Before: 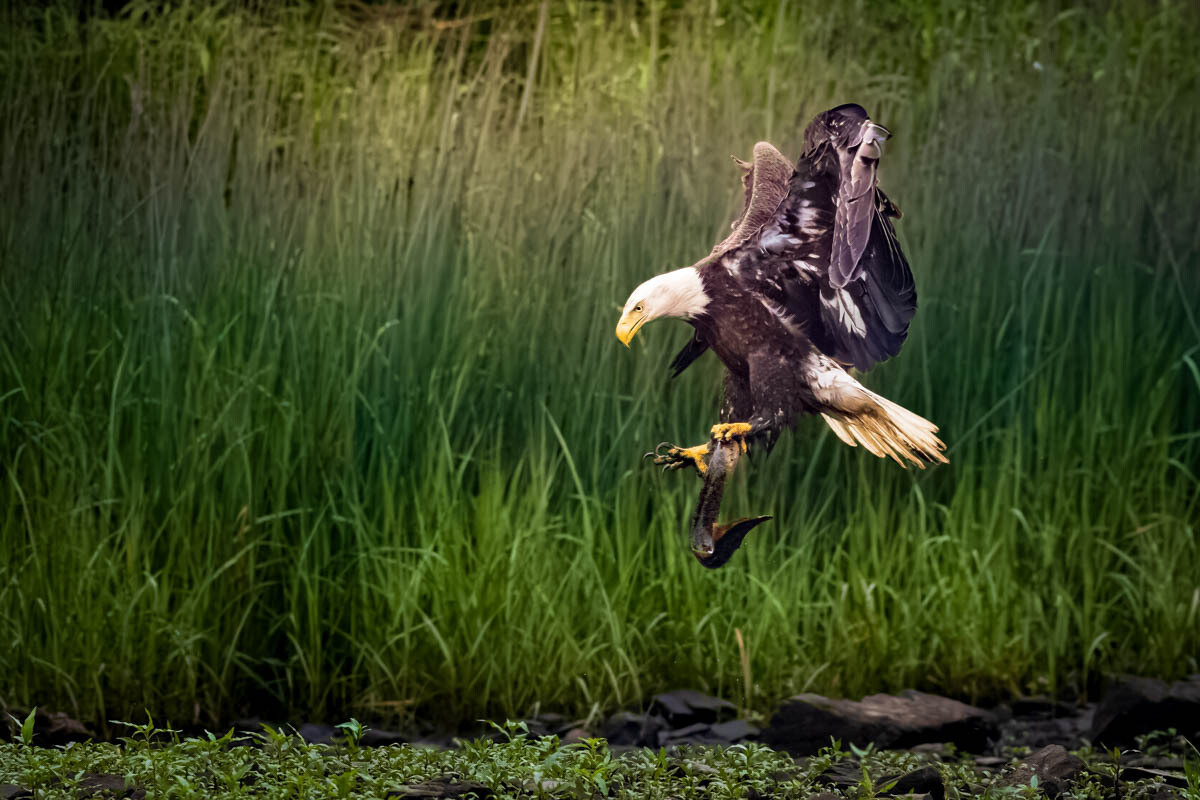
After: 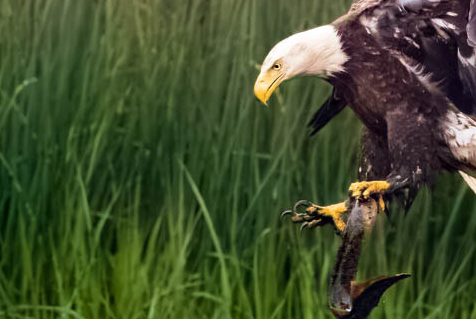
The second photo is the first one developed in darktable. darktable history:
crop: left 30.216%, top 30.288%, right 30.051%, bottom 29.717%
